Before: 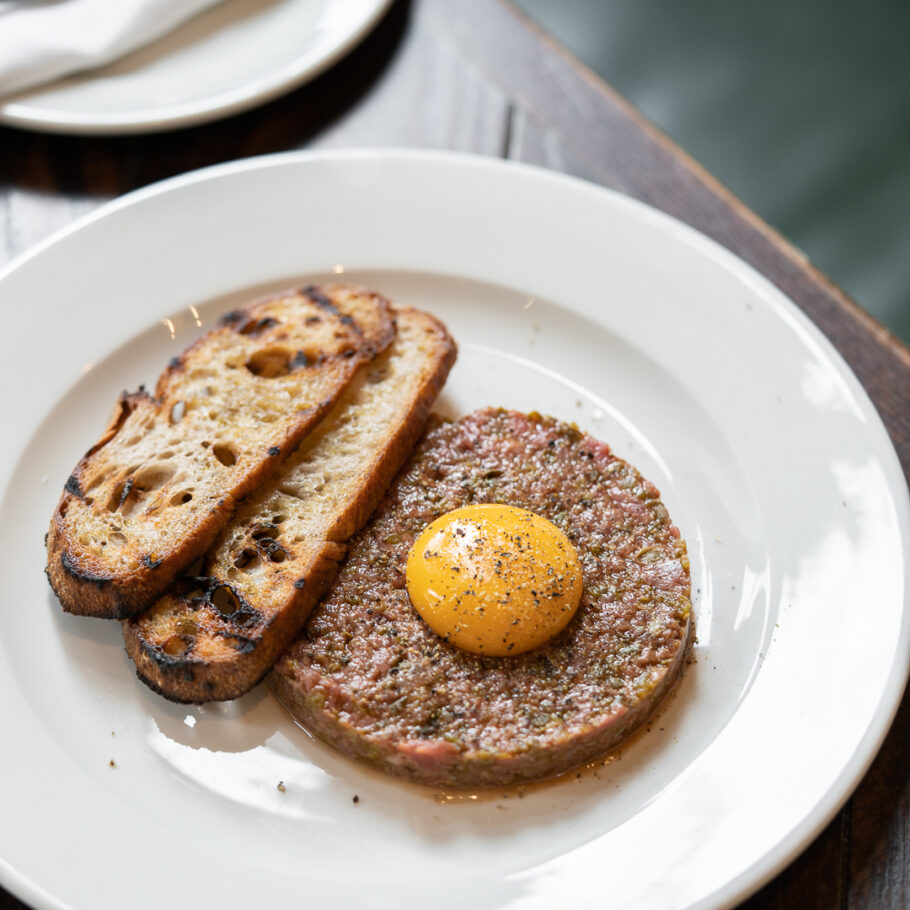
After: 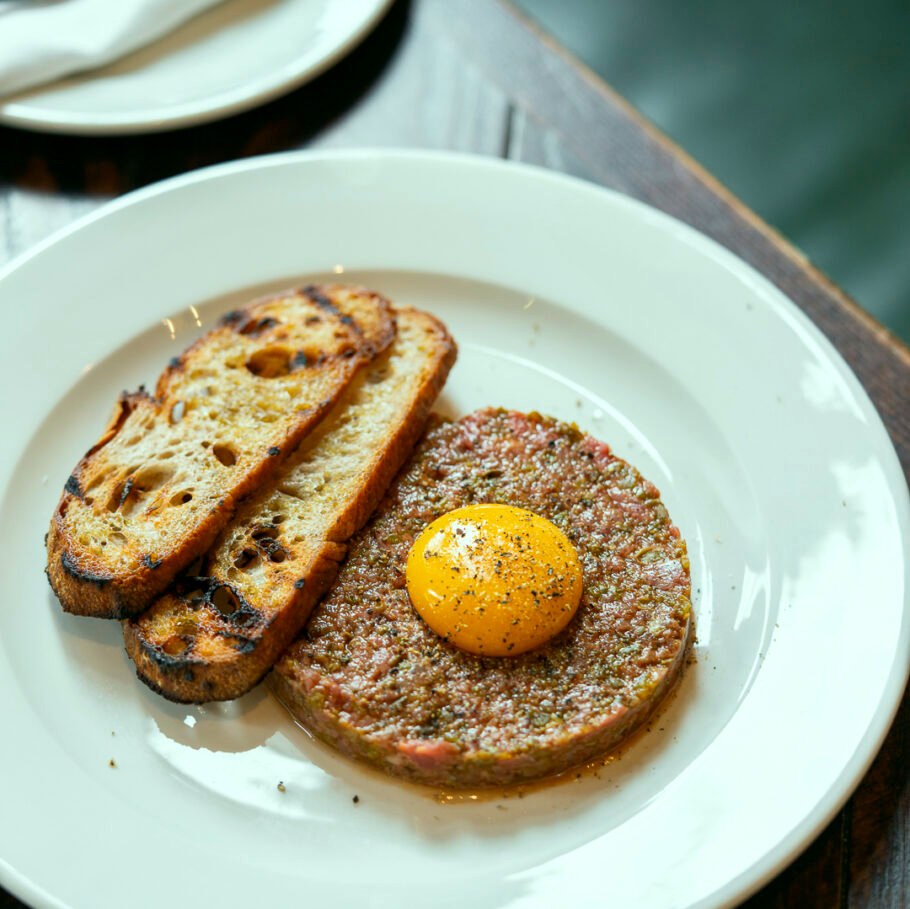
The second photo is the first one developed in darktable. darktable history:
exposure: compensate highlight preservation false
crop: bottom 0.071%
color correction: highlights a* -7.33, highlights b* 1.26, shadows a* -3.55, saturation 1.4
local contrast: highlights 100%, shadows 100%, detail 120%, midtone range 0.2
